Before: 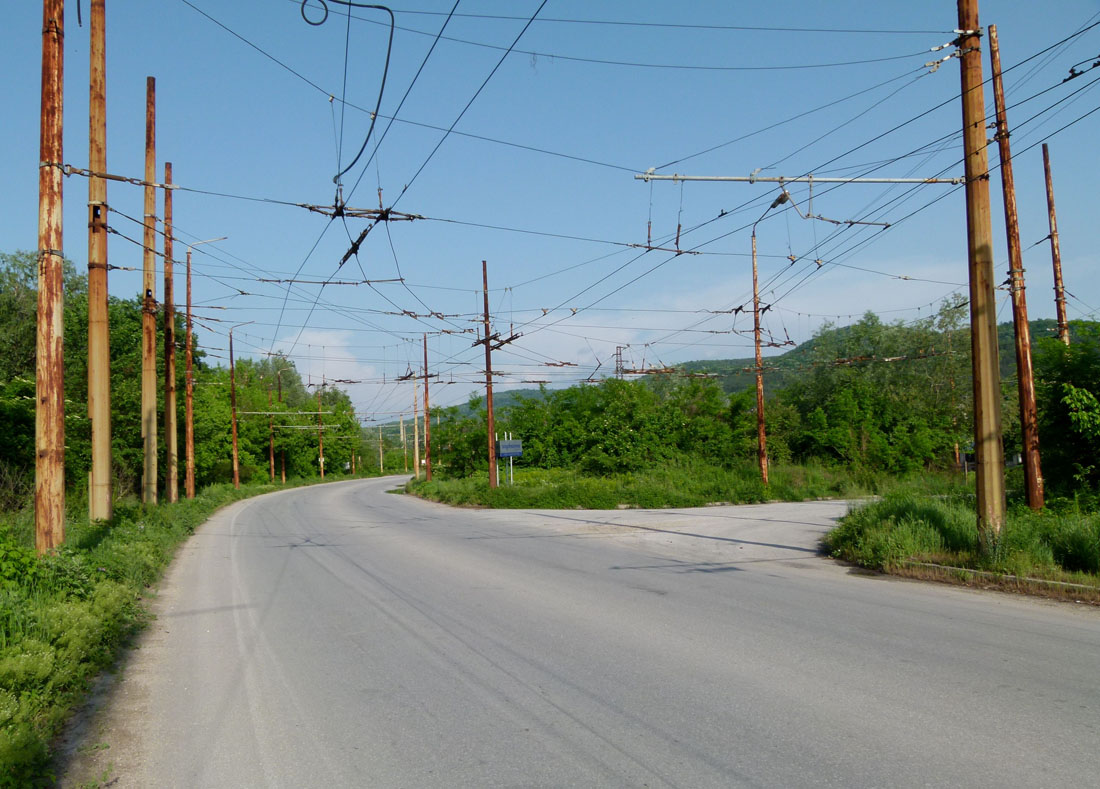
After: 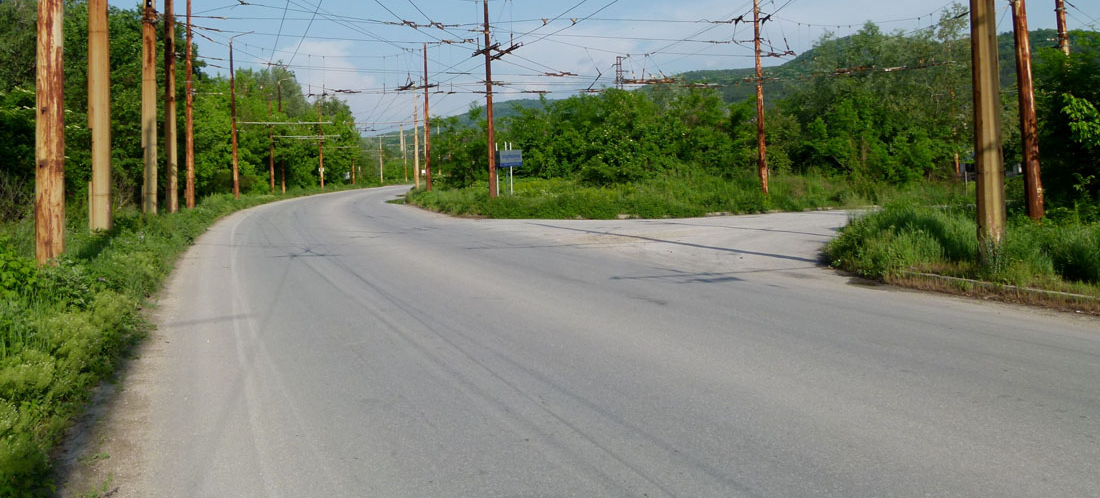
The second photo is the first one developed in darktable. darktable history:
crop and rotate: top 36.81%
